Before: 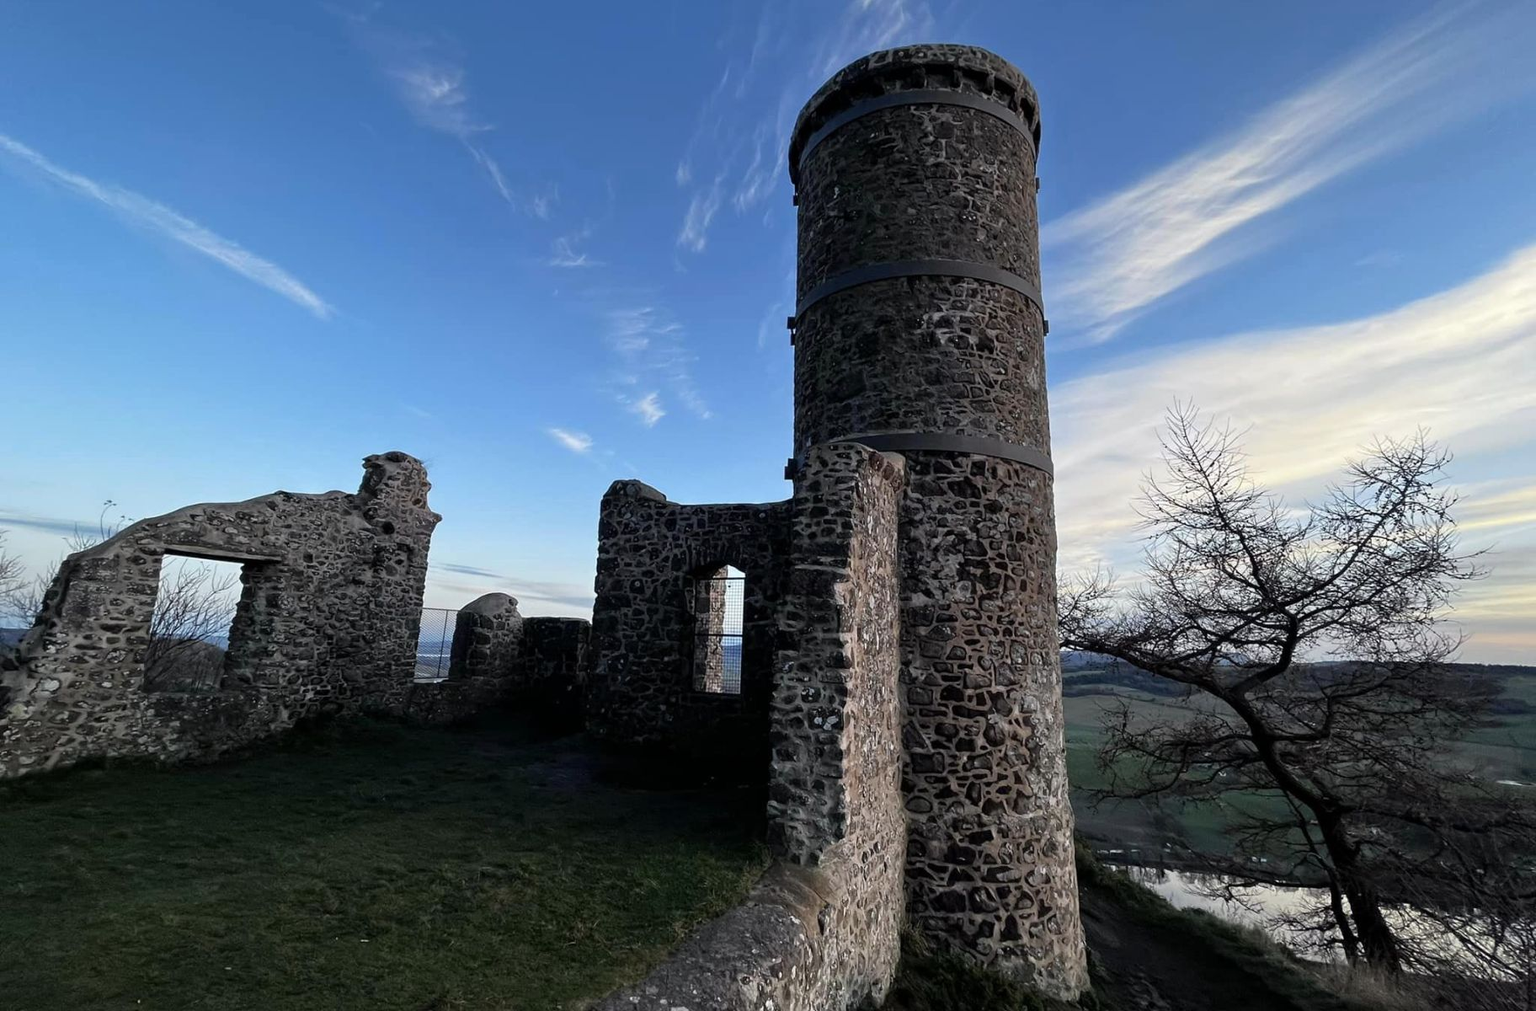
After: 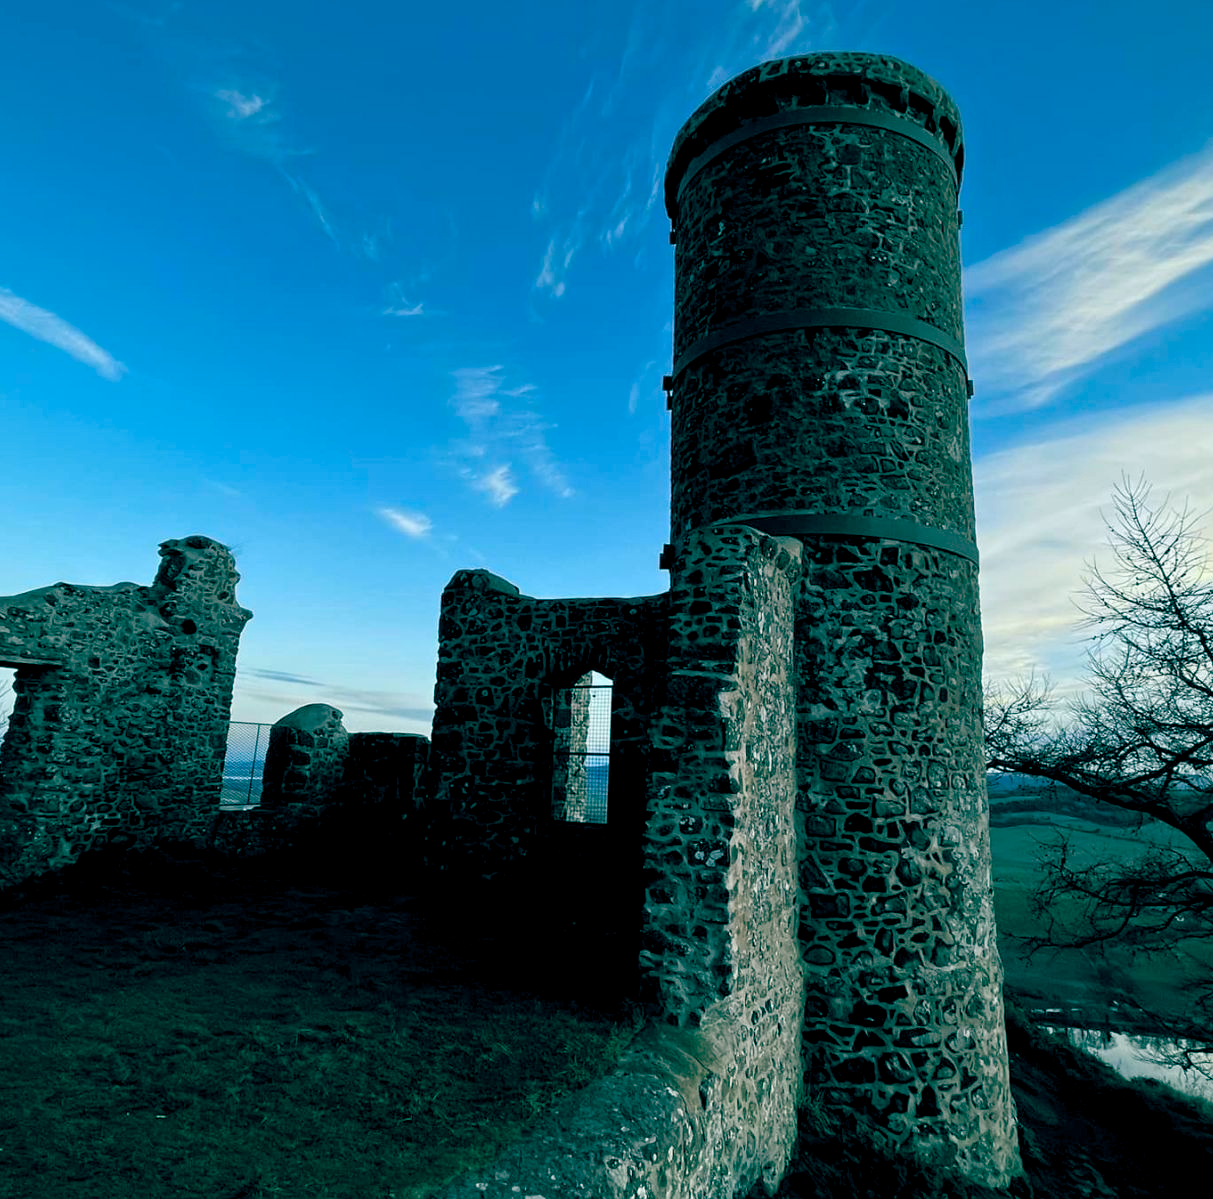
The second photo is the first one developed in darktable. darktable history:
color balance rgb: global offset › luminance -0.547%, global offset › chroma 0.905%, global offset › hue 172.52°, linear chroma grading › global chroma -0.375%, perceptual saturation grading › global saturation 19.447%, global vibrance 9.73%
crop and rotate: left 14.961%, right 18.529%
